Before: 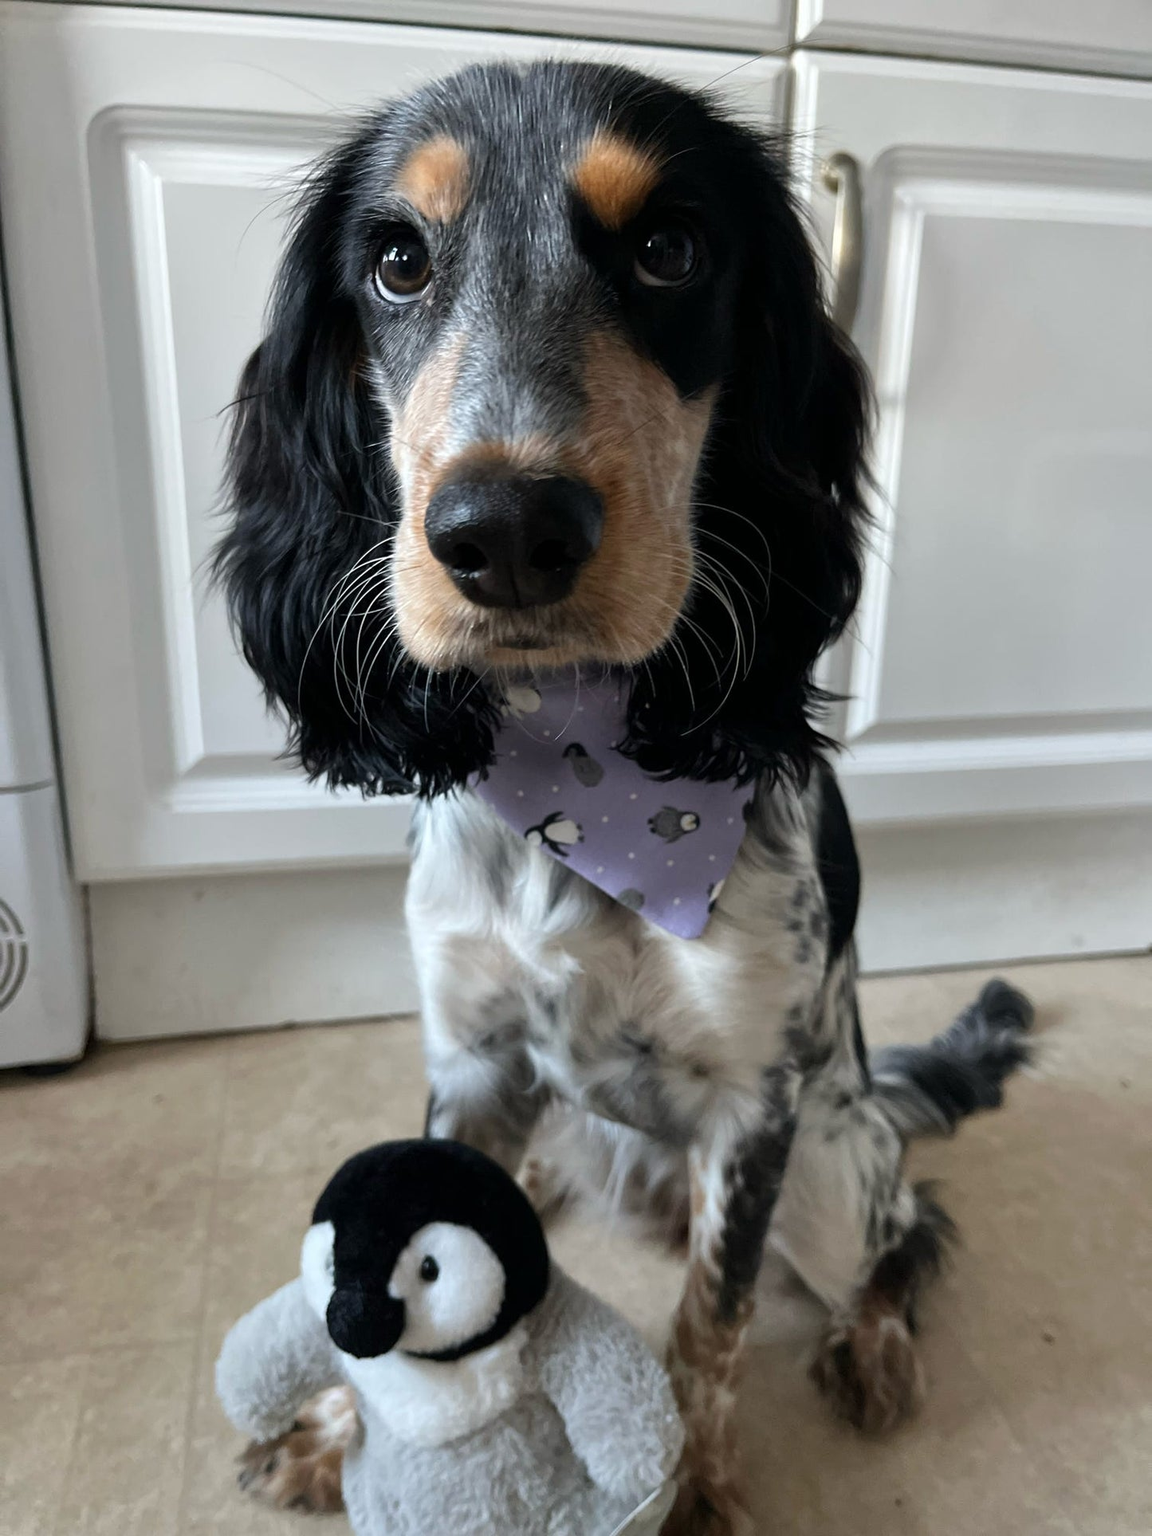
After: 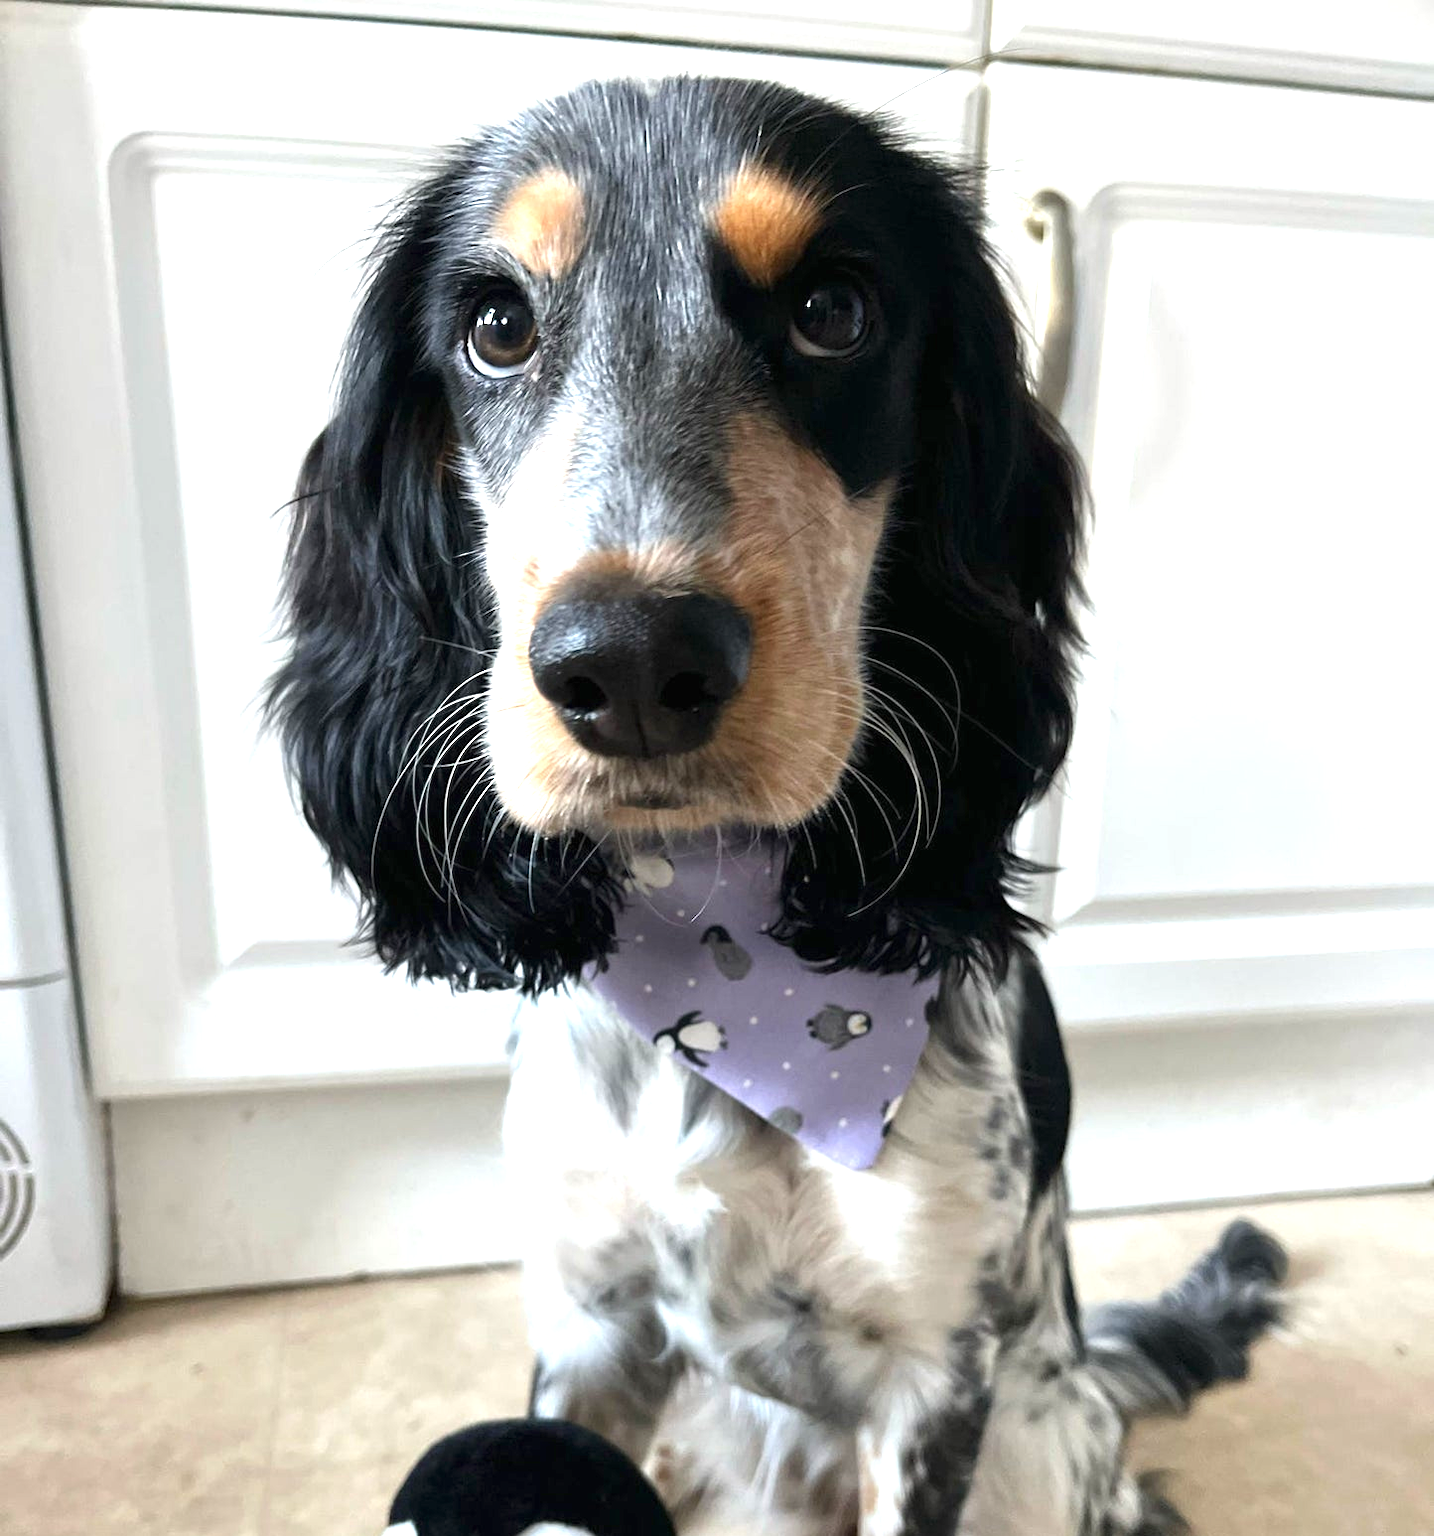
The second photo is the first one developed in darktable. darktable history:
crop: bottom 19.676%
exposure: black level correction 0, exposure 1.199 EV, compensate exposure bias true, compensate highlight preservation false
